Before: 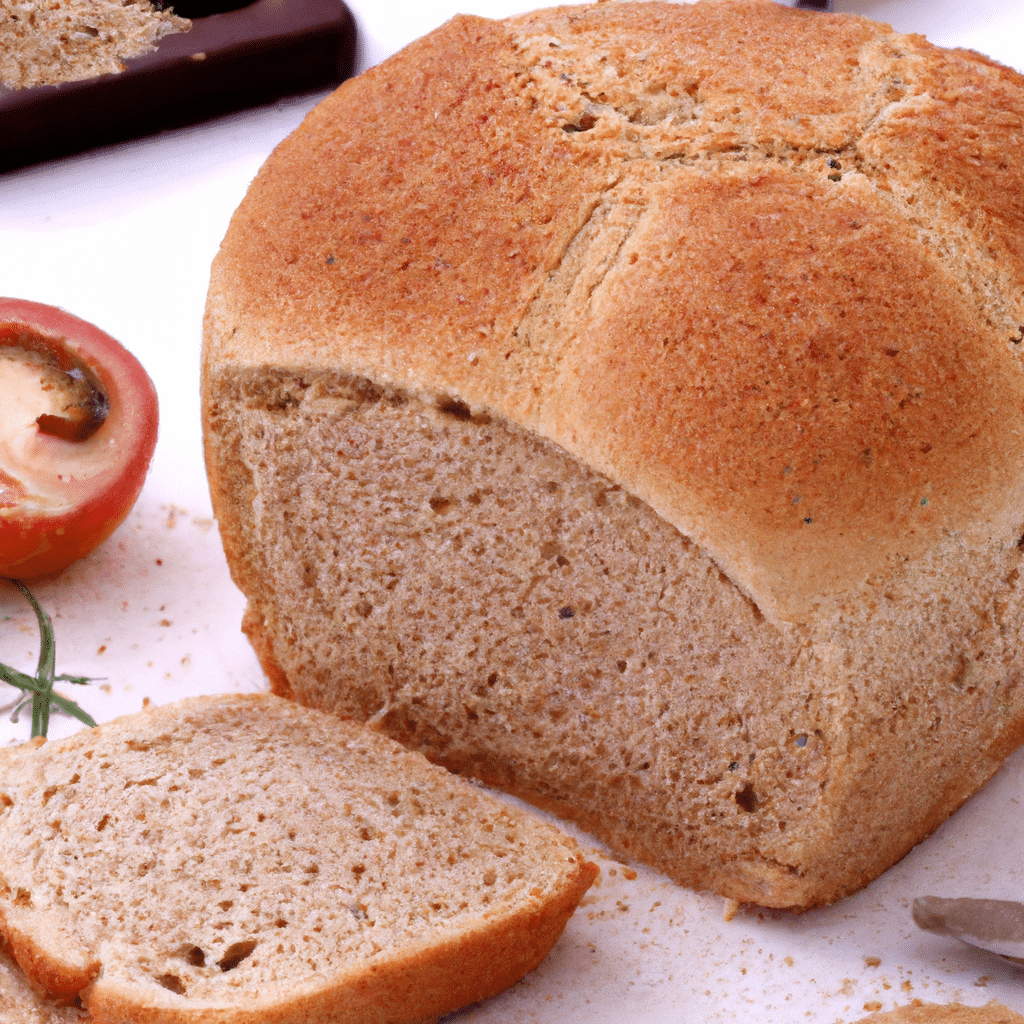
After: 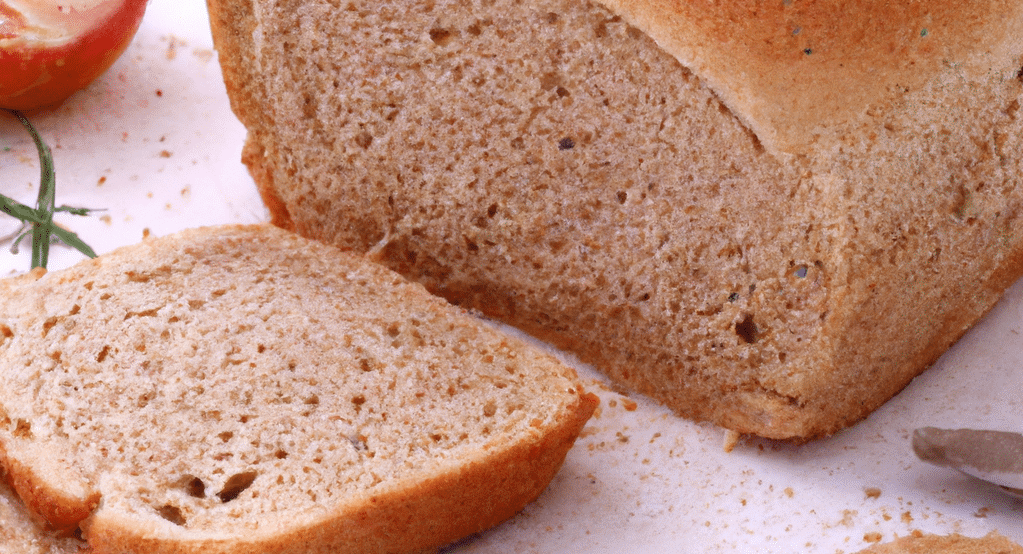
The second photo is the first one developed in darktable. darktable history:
crop and rotate: top 45.877%, right 0.064%
